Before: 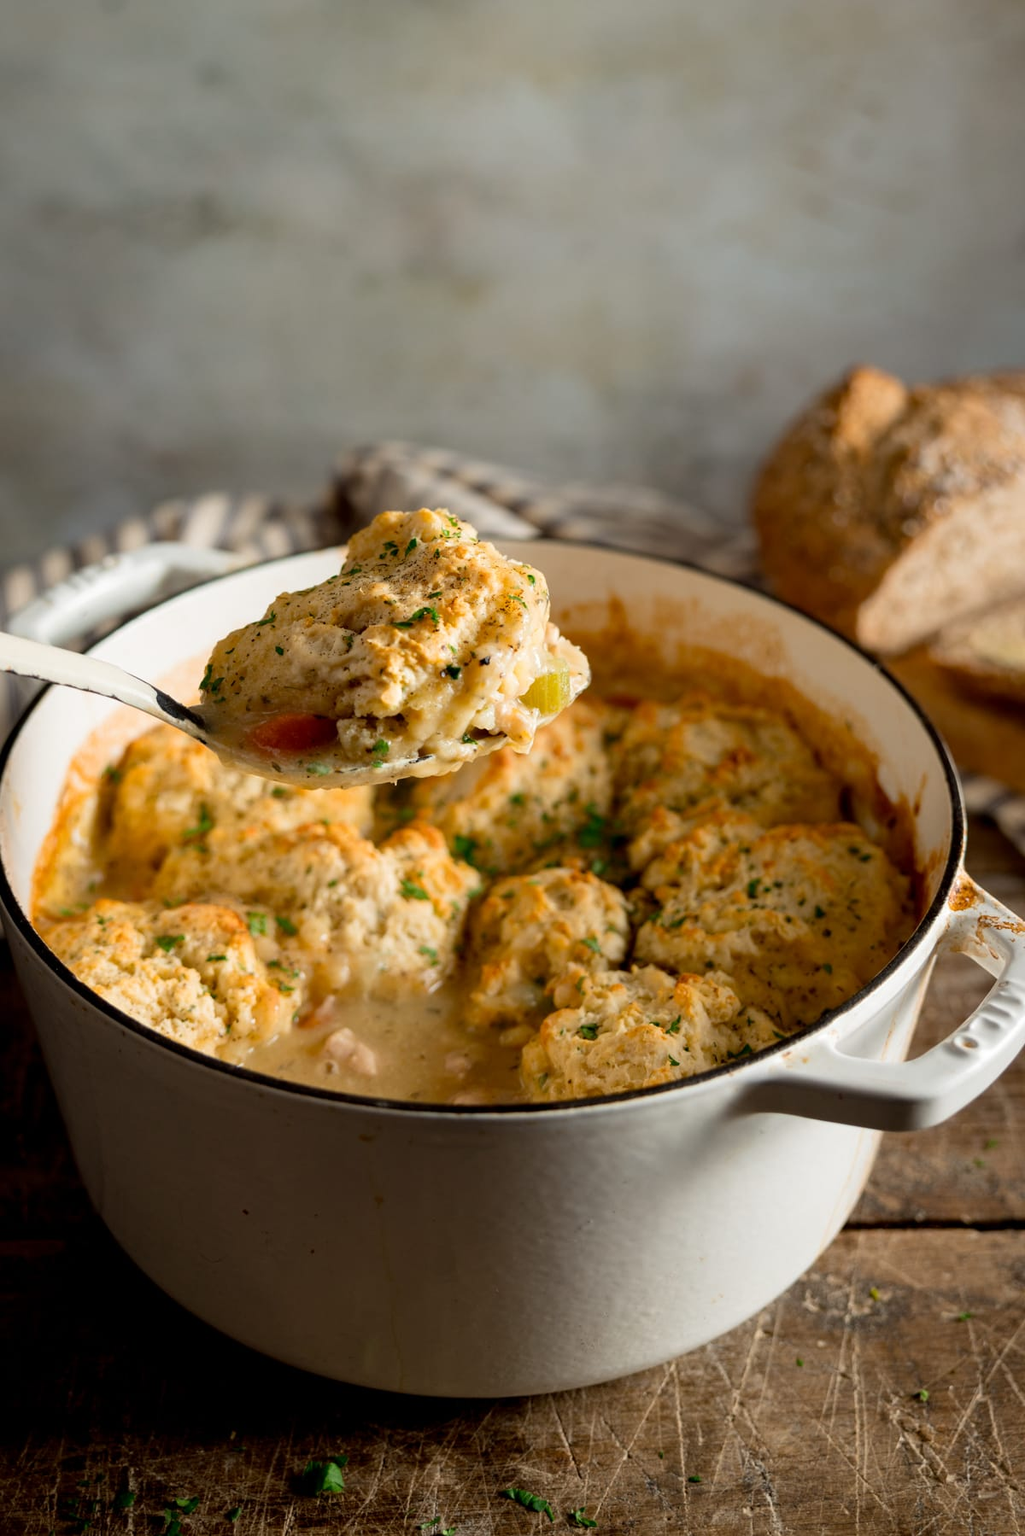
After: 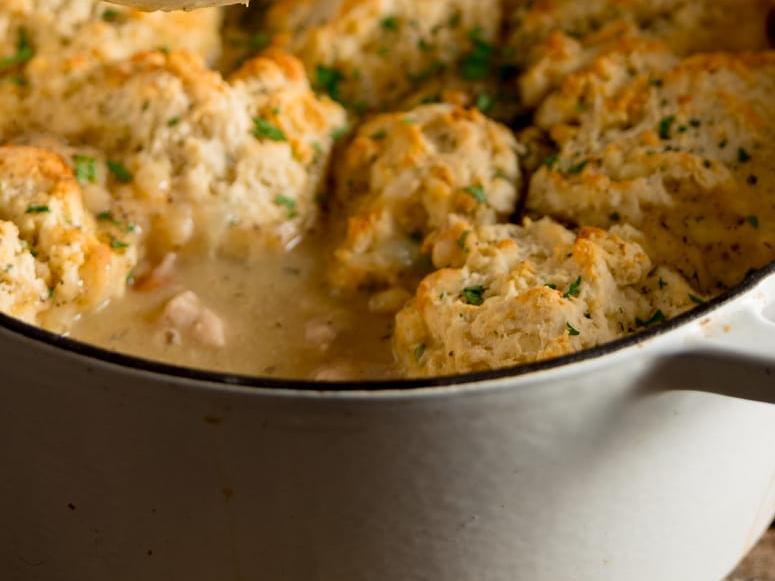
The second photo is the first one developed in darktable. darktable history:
crop: left 18.037%, top 50.766%, right 17.377%, bottom 16.923%
